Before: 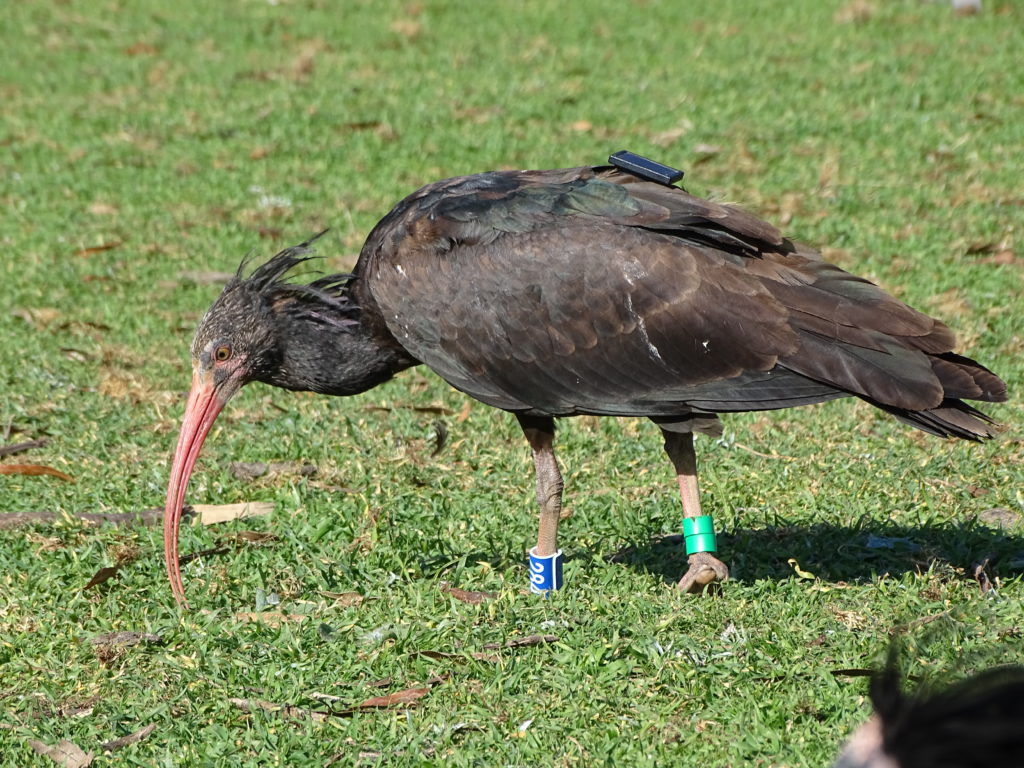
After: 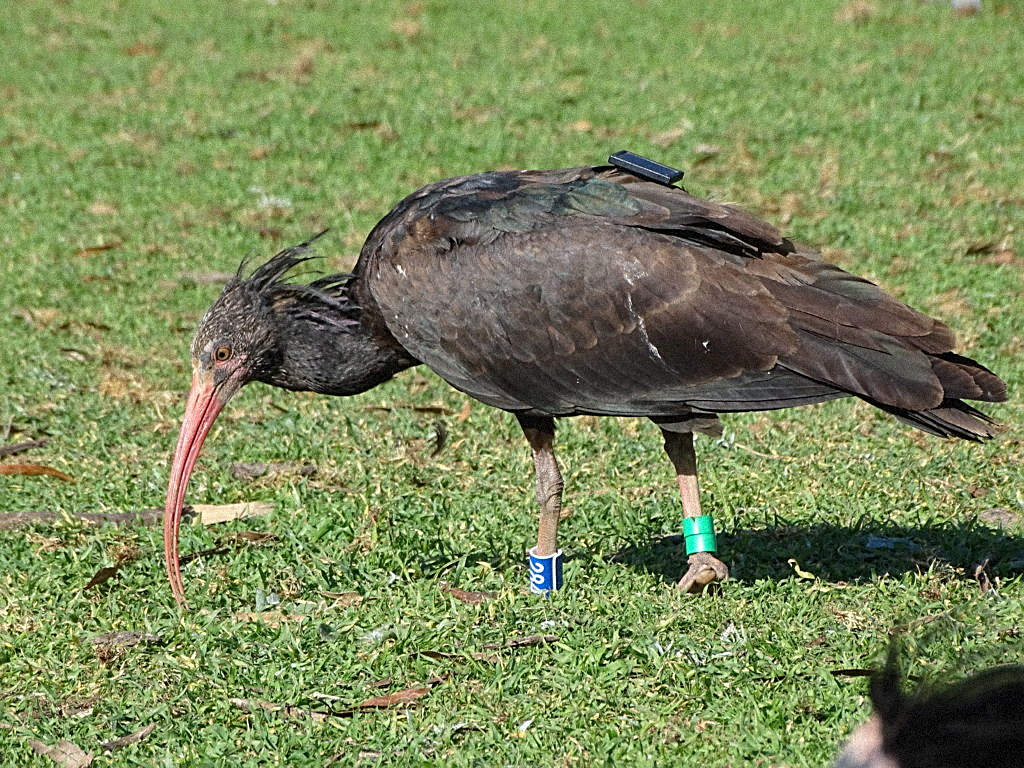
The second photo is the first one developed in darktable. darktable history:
grain: strength 35%, mid-tones bias 0%
sharpen: on, module defaults
exposure: compensate highlight preservation false
